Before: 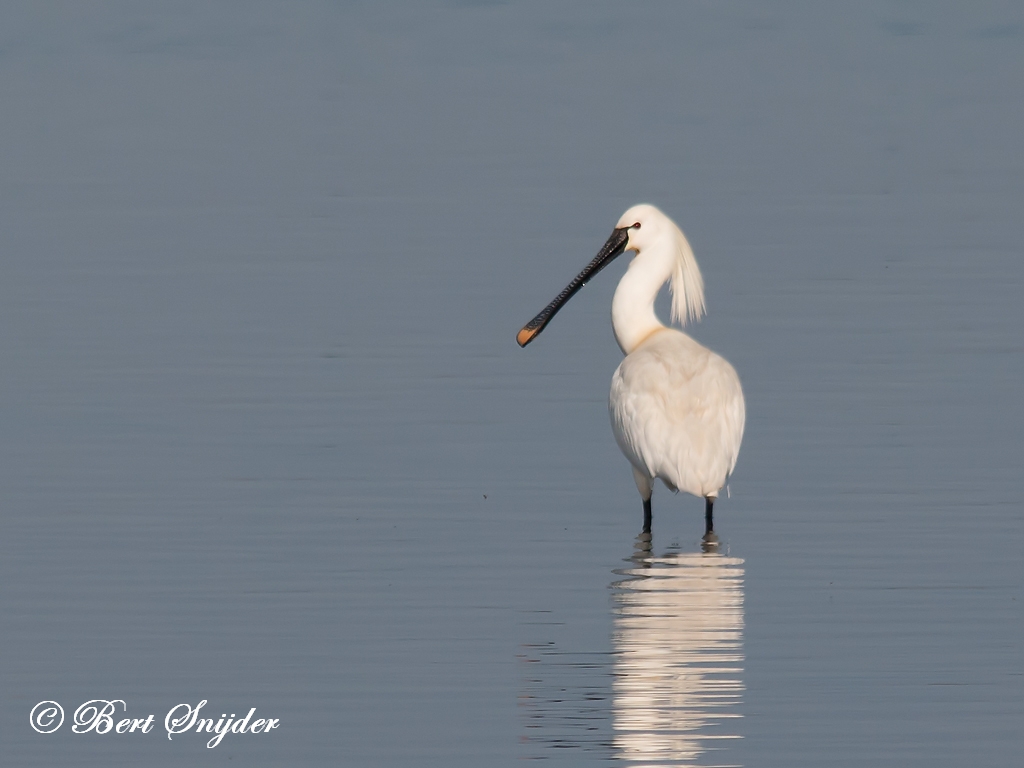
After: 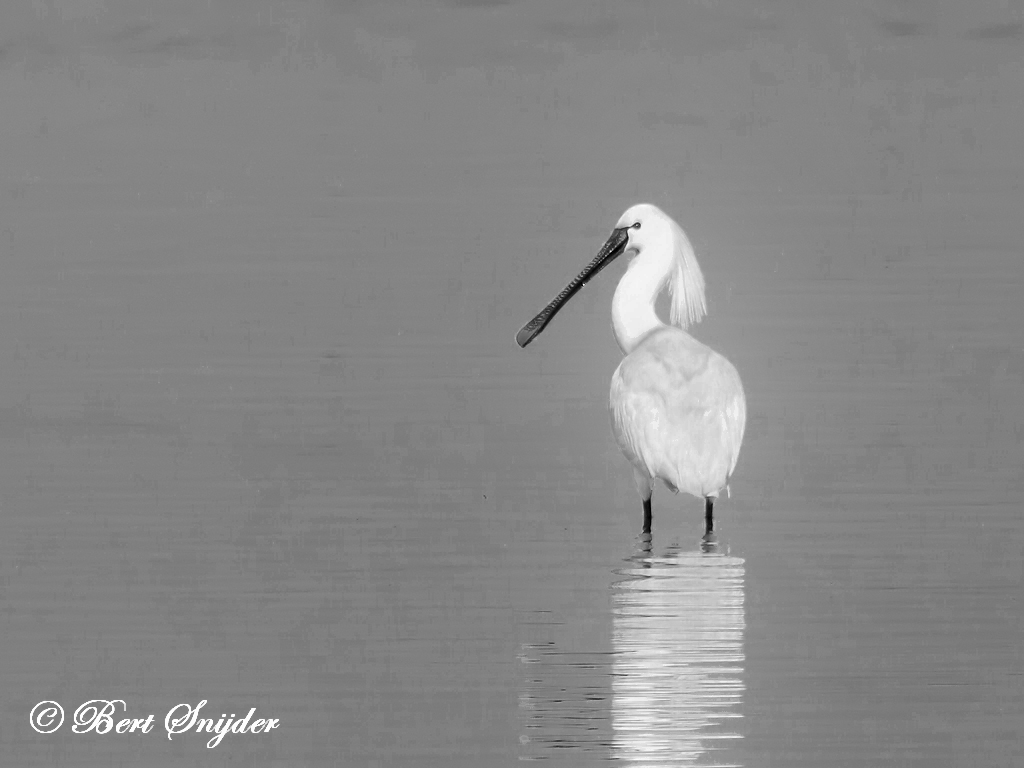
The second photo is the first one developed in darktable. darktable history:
color zones: curves: ch0 [(0.002, 0.589) (0.107, 0.484) (0.146, 0.249) (0.217, 0.352) (0.309, 0.525) (0.39, 0.404) (0.455, 0.169) (0.597, 0.055) (0.724, 0.212) (0.775, 0.691) (0.869, 0.571) (1, 0.587)]; ch1 [(0, 0) (0.143, 0) (0.286, 0) (0.429, 0) (0.571, 0) (0.714, 0) (0.857, 0)]
shadows and highlights: shadows -89.43, highlights 91.1, soften with gaussian
color balance rgb: global offset › chroma 0.091%, global offset › hue 252.52°, perceptual saturation grading › global saturation 27.565%, perceptual saturation grading › highlights -25.312%, perceptual saturation grading › shadows 25.536%
color correction: highlights b* 2.99
exposure: black level correction 0.001, exposure 0.499 EV, compensate highlight preservation false
